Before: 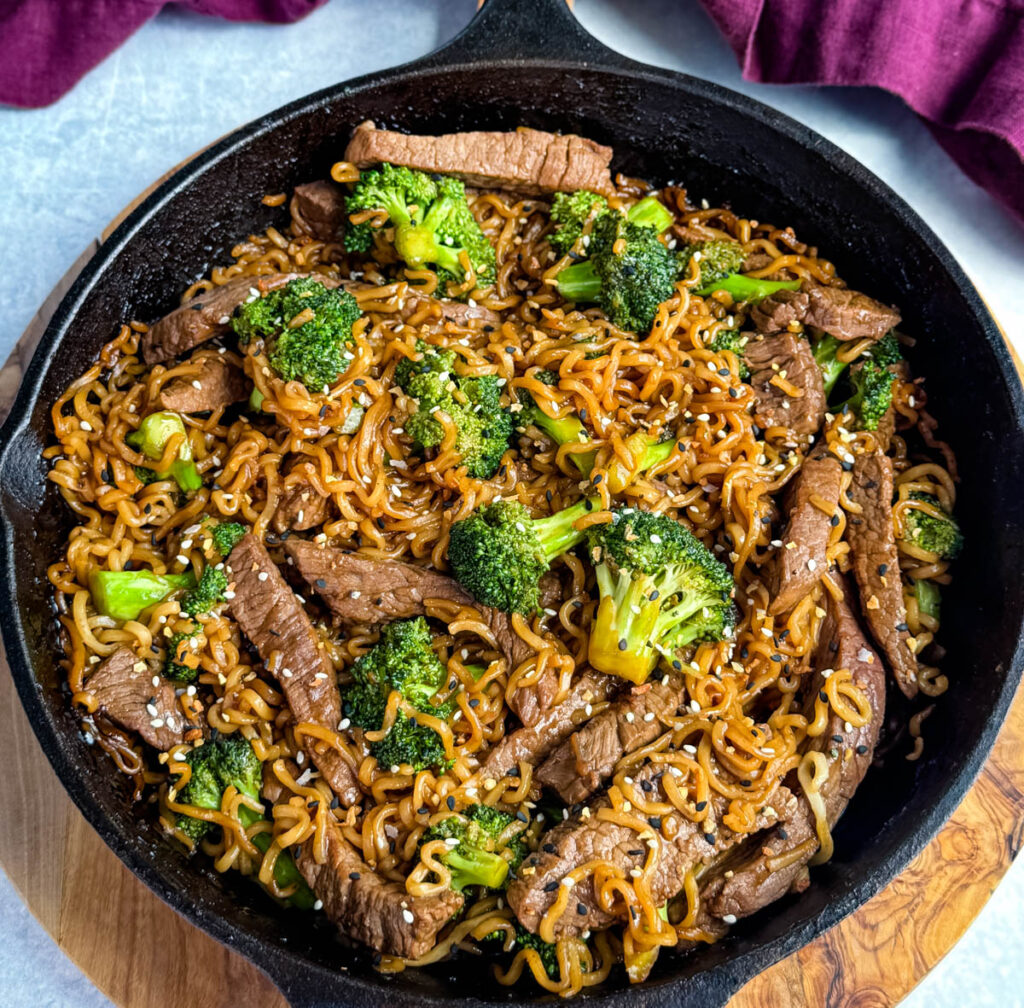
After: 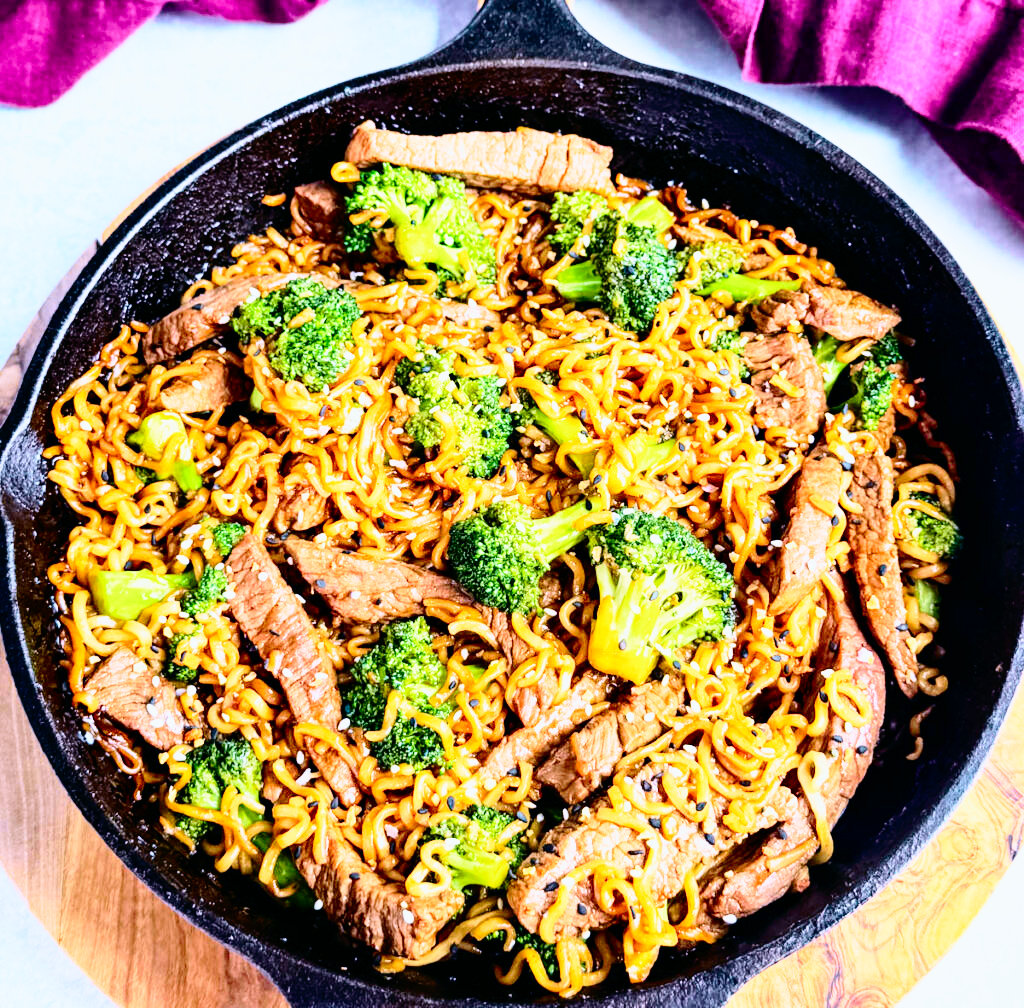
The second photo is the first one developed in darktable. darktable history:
white balance: red 1.042, blue 1.17
base curve: curves: ch0 [(0, 0) (0.012, 0.01) (0.073, 0.168) (0.31, 0.711) (0.645, 0.957) (1, 1)], preserve colors none
tone curve: curves: ch0 [(0, 0) (0.114, 0.083) (0.291, 0.3) (0.447, 0.535) (0.602, 0.712) (0.772, 0.864) (0.999, 0.978)]; ch1 [(0, 0) (0.389, 0.352) (0.458, 0.433) (0.486, 0.474) (0.509, 0.505) (0.535, 0.541) (0.555, 0.557) (0.677, 0.724) (1, 1)]; ch2 [(0, 0) (0.369, 0.388) (0.449, 0.431) (0.501, 0.5) (0.528, 0.552) (0.561, 0.596) (0.697, 0.721) (1, 1)], color space Lab, independent channels, preserve colors none
